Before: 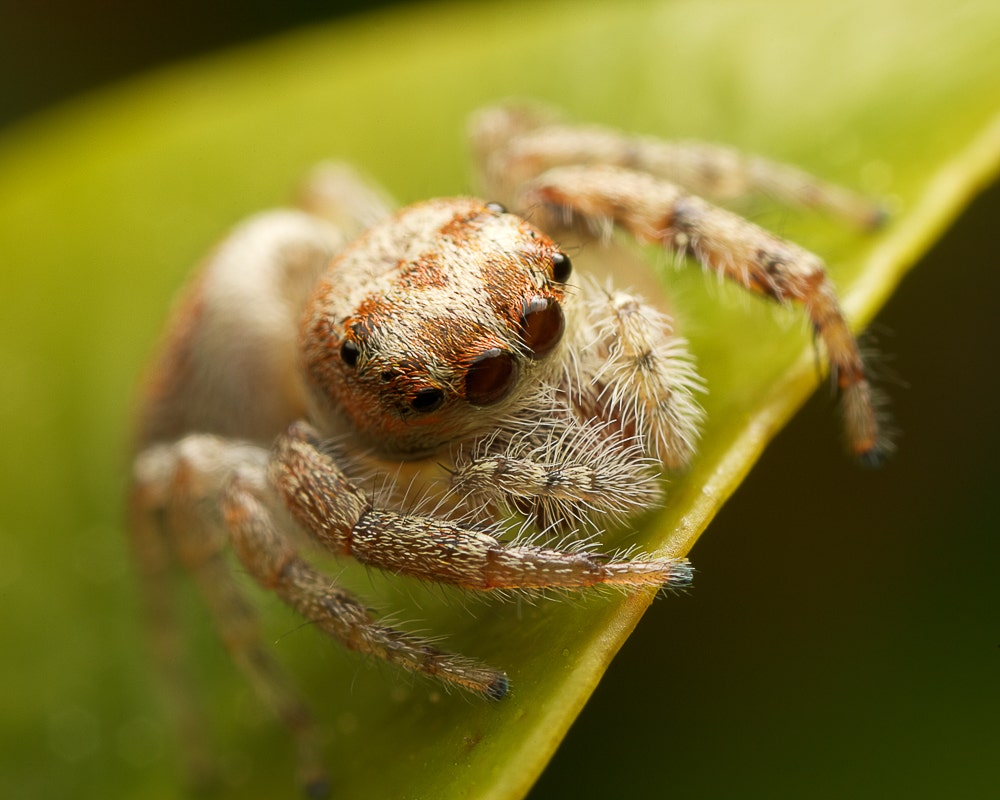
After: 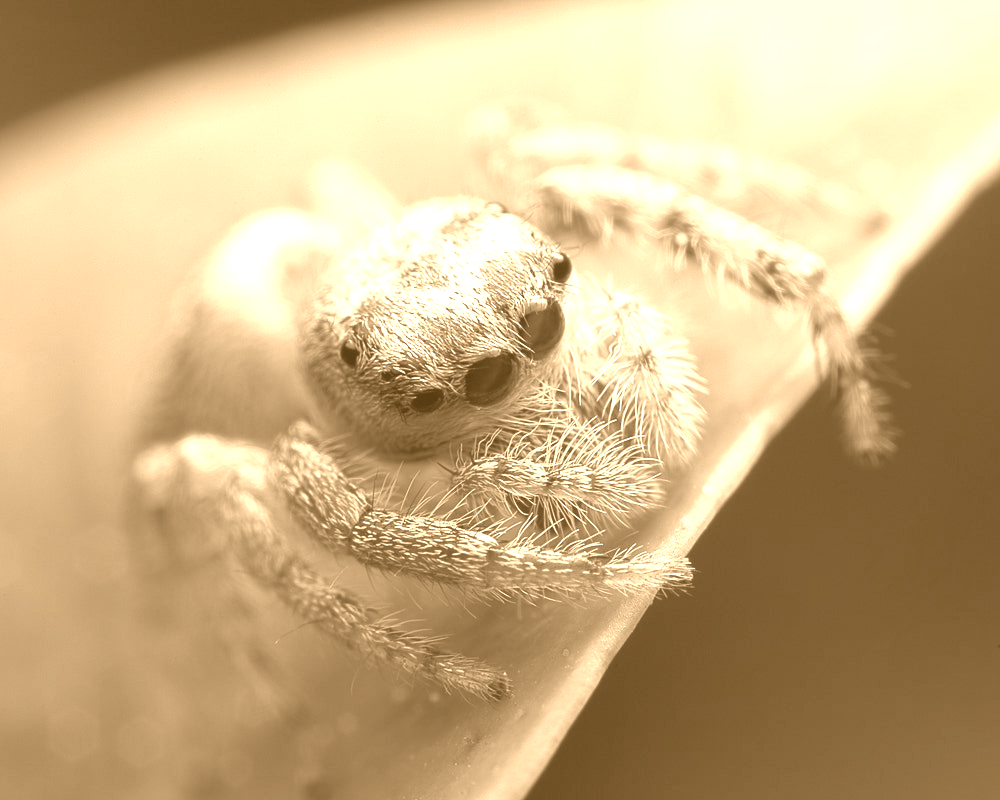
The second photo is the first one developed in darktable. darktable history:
white balance: red 1.05, blue 1.072
colorize: hue 28.8°, source mix 100%
